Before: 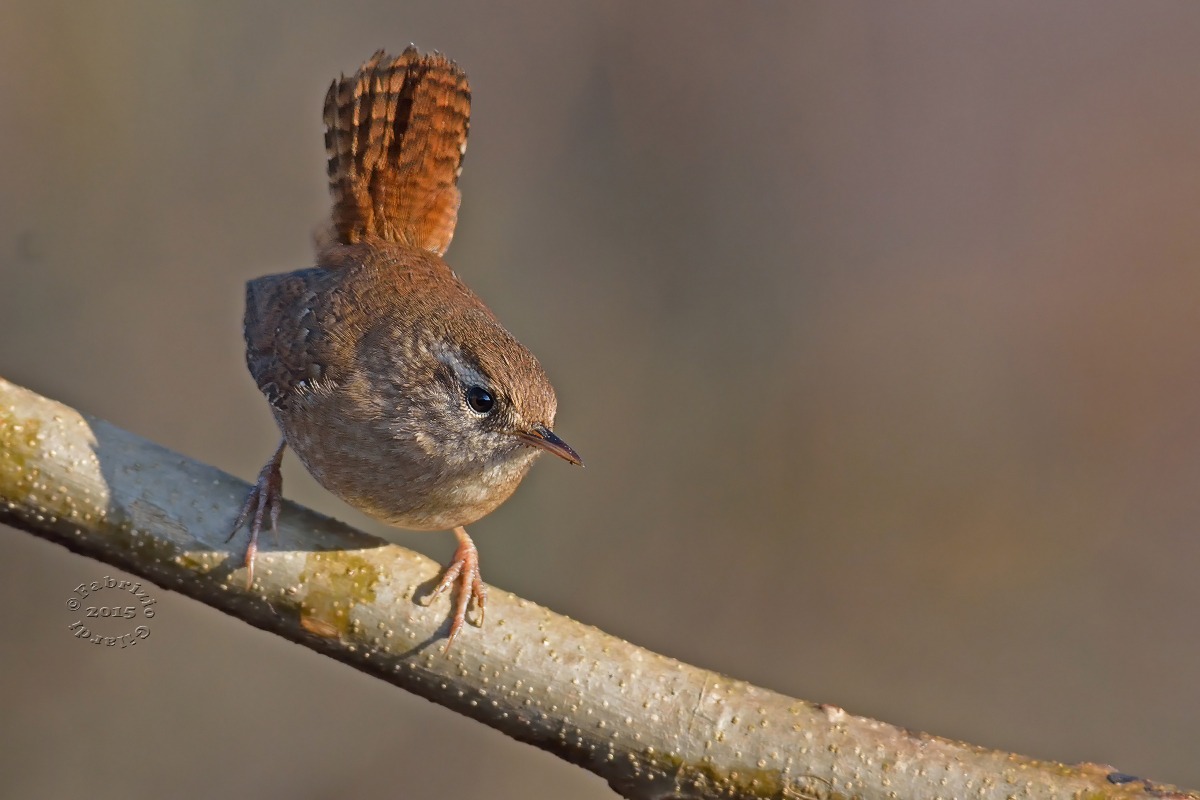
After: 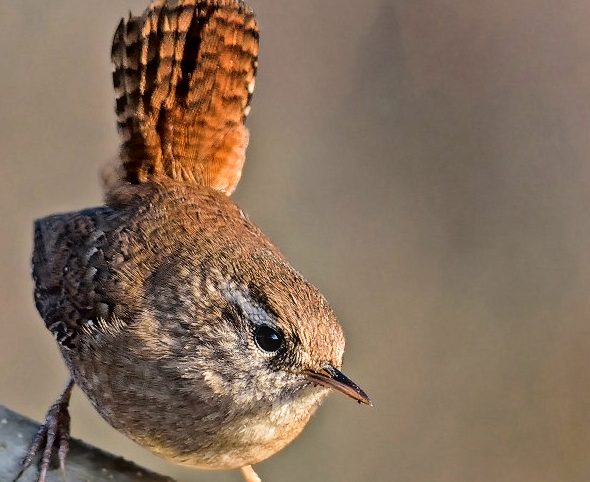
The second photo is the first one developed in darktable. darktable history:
crop: left 17.715%, top 7.741%, right 33.106%, bottom 31.899%
local contrast: detail 114%
tone curve: curves: ch0 [(0, 0) (0.003, 0.001) (0.011, 0.005) (0.025, 0.011) (0.044, 0.02) (0.069, 0.031) (0.1, 0.045) (0.136, 0.077) (0.177, 0.124) (0.224, 0.181) (0.277, 0.245) (0.335, 0.316) (0.399, 0.393) (0.468, 0.477) (0.543, 0.568) (0.623, 0.666) (0.709, 0.771) (0.801, 0.871) (0.898, 0.965) (1, 1)], color space Lab, independent channels, preserve colors none
tone equalizer: -8 EV -0.551 EV, edges refinement/feathering 500, mask exposure compensation -1.57 EV, preserve details no
color correction: highlights a* 0.712, highlights b* 2.82, saturation 1.07
exposure: black level correction -0.002, exposure 0.534 EV, compensate highlight preservation false
filmic rgb: black relative exposure -5.03 EV, white relative exposure 4 EV, hardness 2.88, contrast 1.299, highlights saturation mix -30.09%, iterations of high-quality reconstruction 0
